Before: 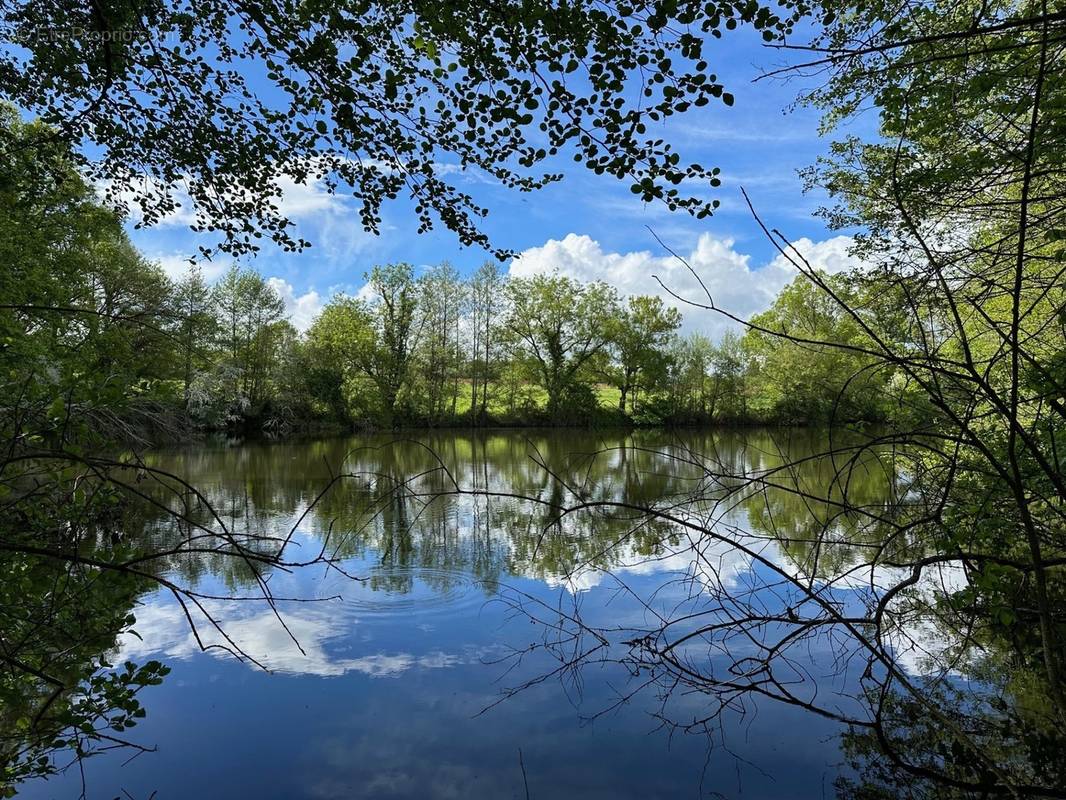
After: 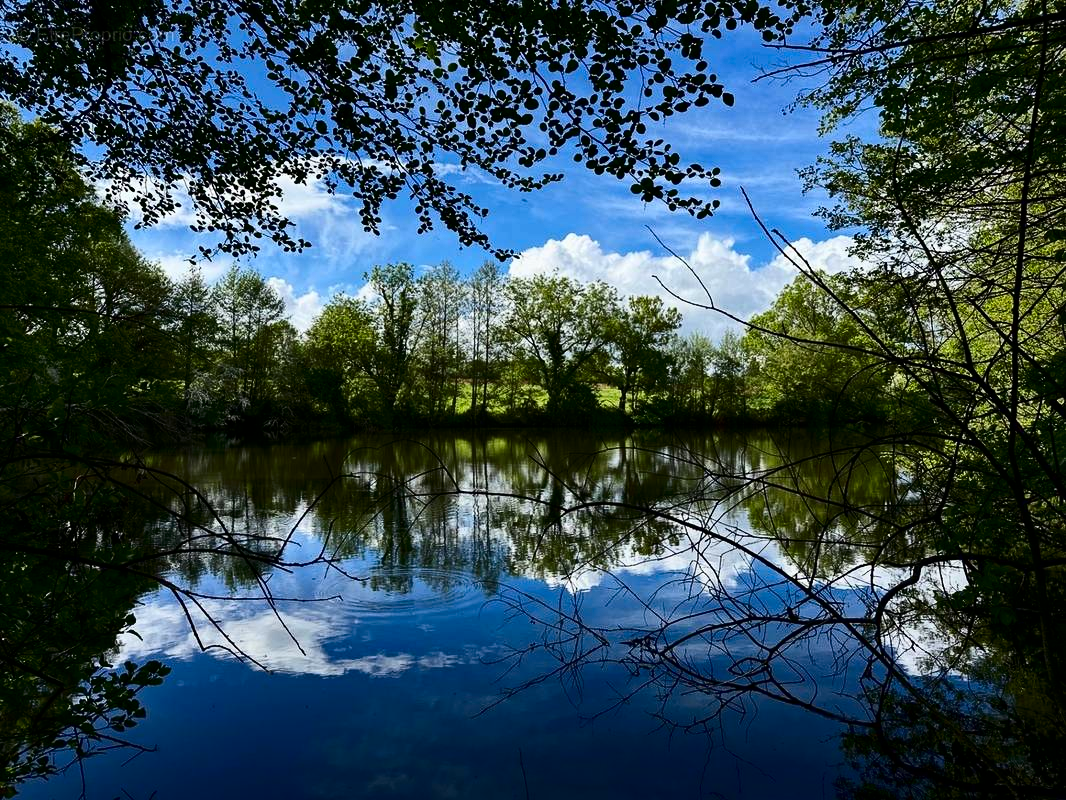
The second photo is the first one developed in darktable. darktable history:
contrast brightness saturation: contrast 0.241, brightness -0.237, saturation 0.138
